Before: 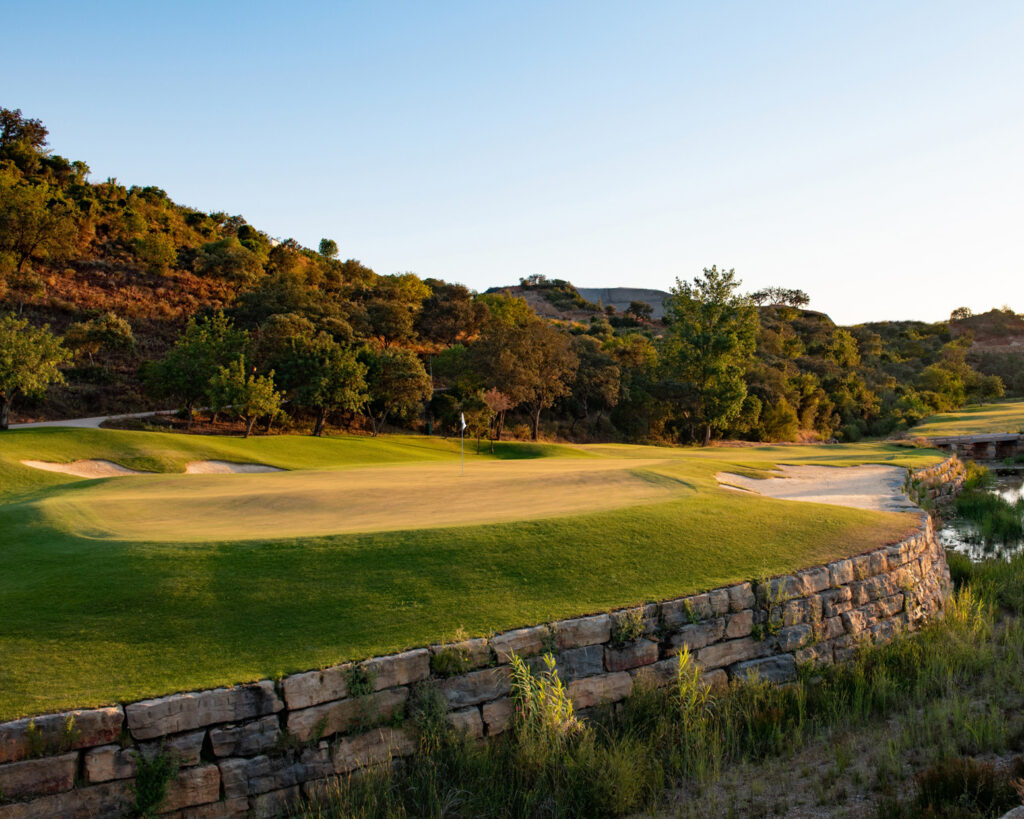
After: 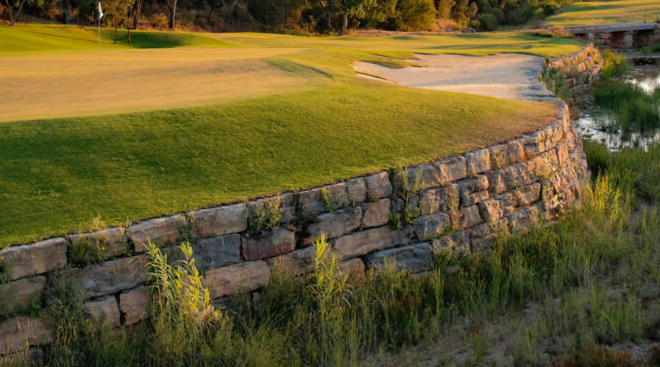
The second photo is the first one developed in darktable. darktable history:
exposure: exposure 0.127 EV, compensate highlight preservation false
shadows and highlights: shadows 40, highlights -60
crop and rotate: left 35.509%, top 50.238%, bottom 4.934%
